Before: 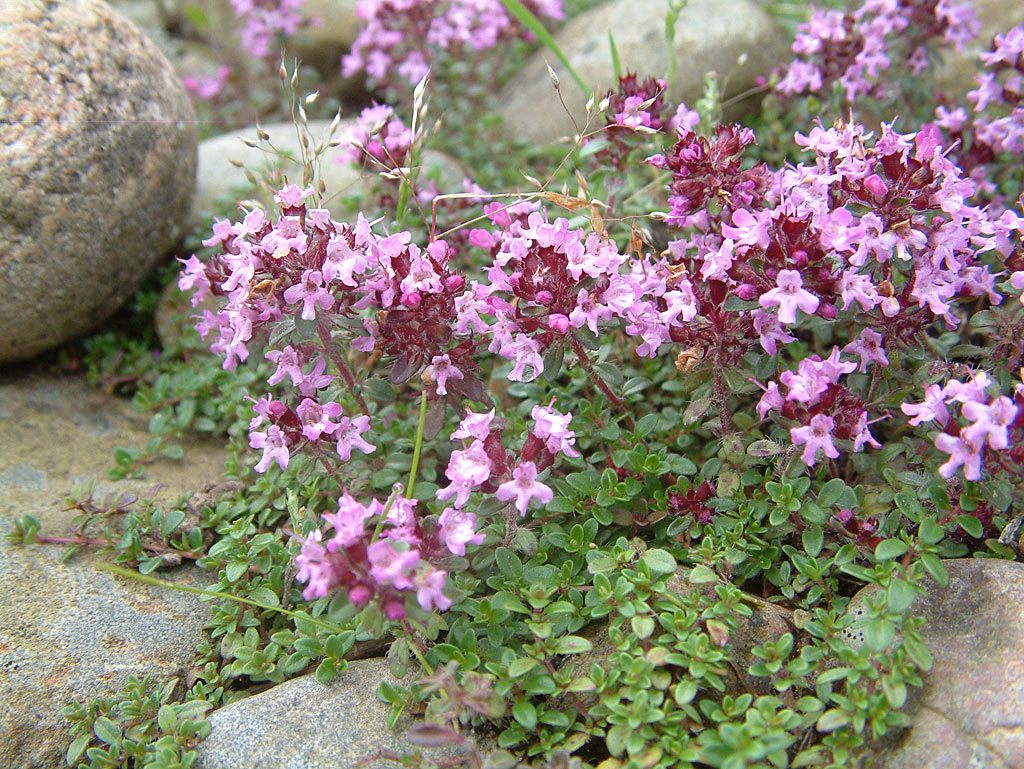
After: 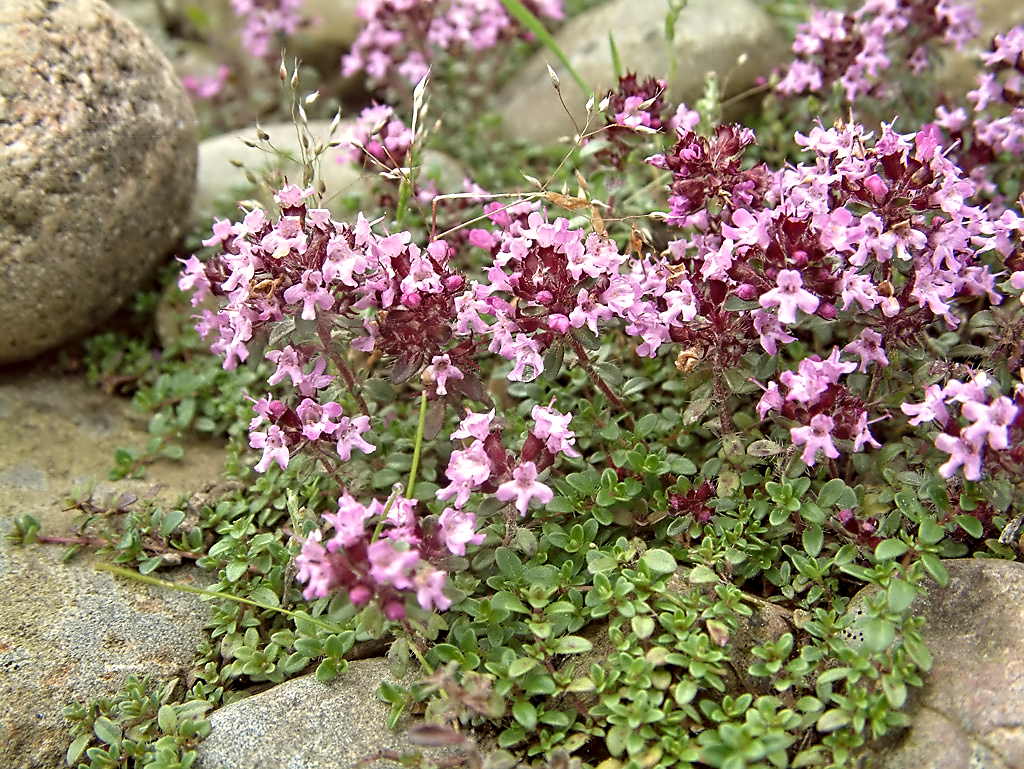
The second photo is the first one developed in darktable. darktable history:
contrast equalizer: octaves 7, y [[0.5, 0.542, 0.583, 0.625, 0.667, 0.708], [0.5 ×6], [0.5 ×6], [0, 0.033, 0.067, 0.1, 0.133, 0.167], [0, 0.05, 0.1, 0.15, 0.2, 0.25]]
color balance: lift [1.005, 1.002, 0.998, 0.998], gamma [1, 1.021, 1.02, 0.979], gain [0.923, 1.066, 1.056, 0.934]
